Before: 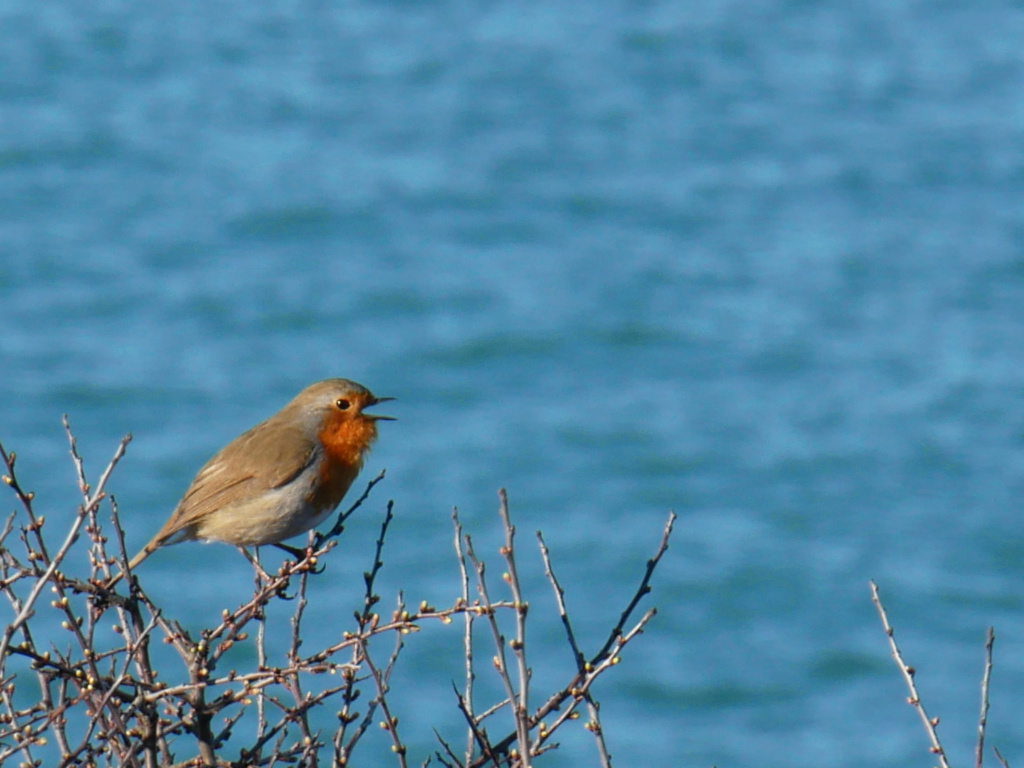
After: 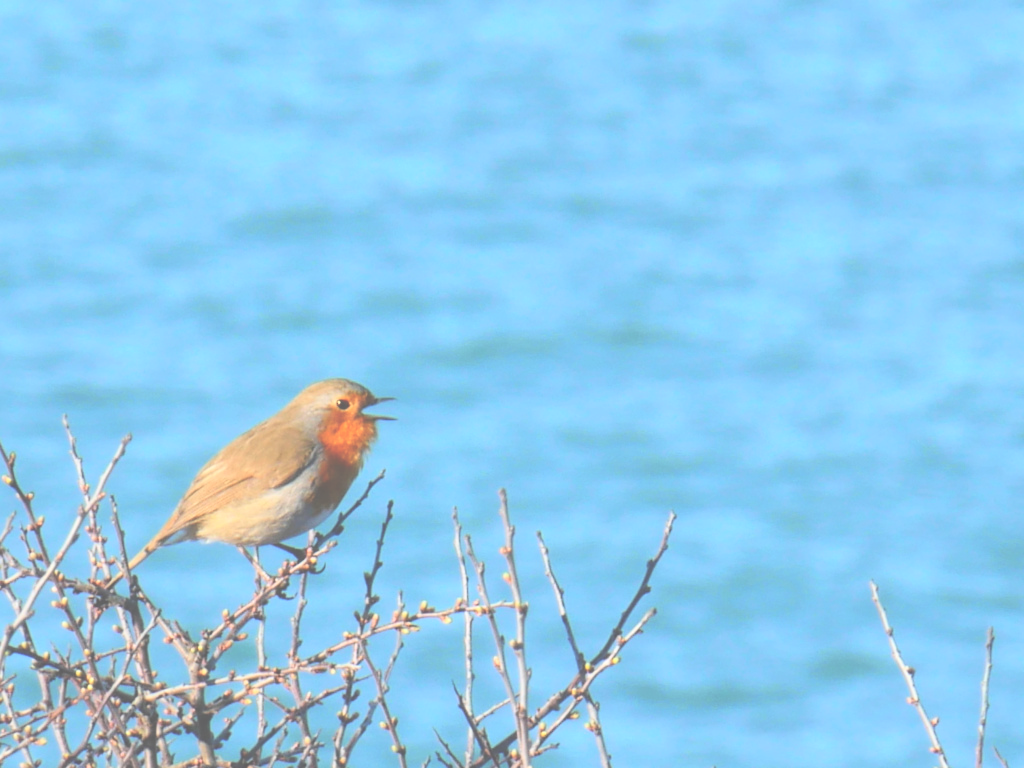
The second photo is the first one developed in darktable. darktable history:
contrast brightness saturation: contrast 0.2, brightness 0.16, saturation 0.22
global tonemap: drago (0.7, 100)
exposure: black level correction -0.03, compensate highlight preservation false
